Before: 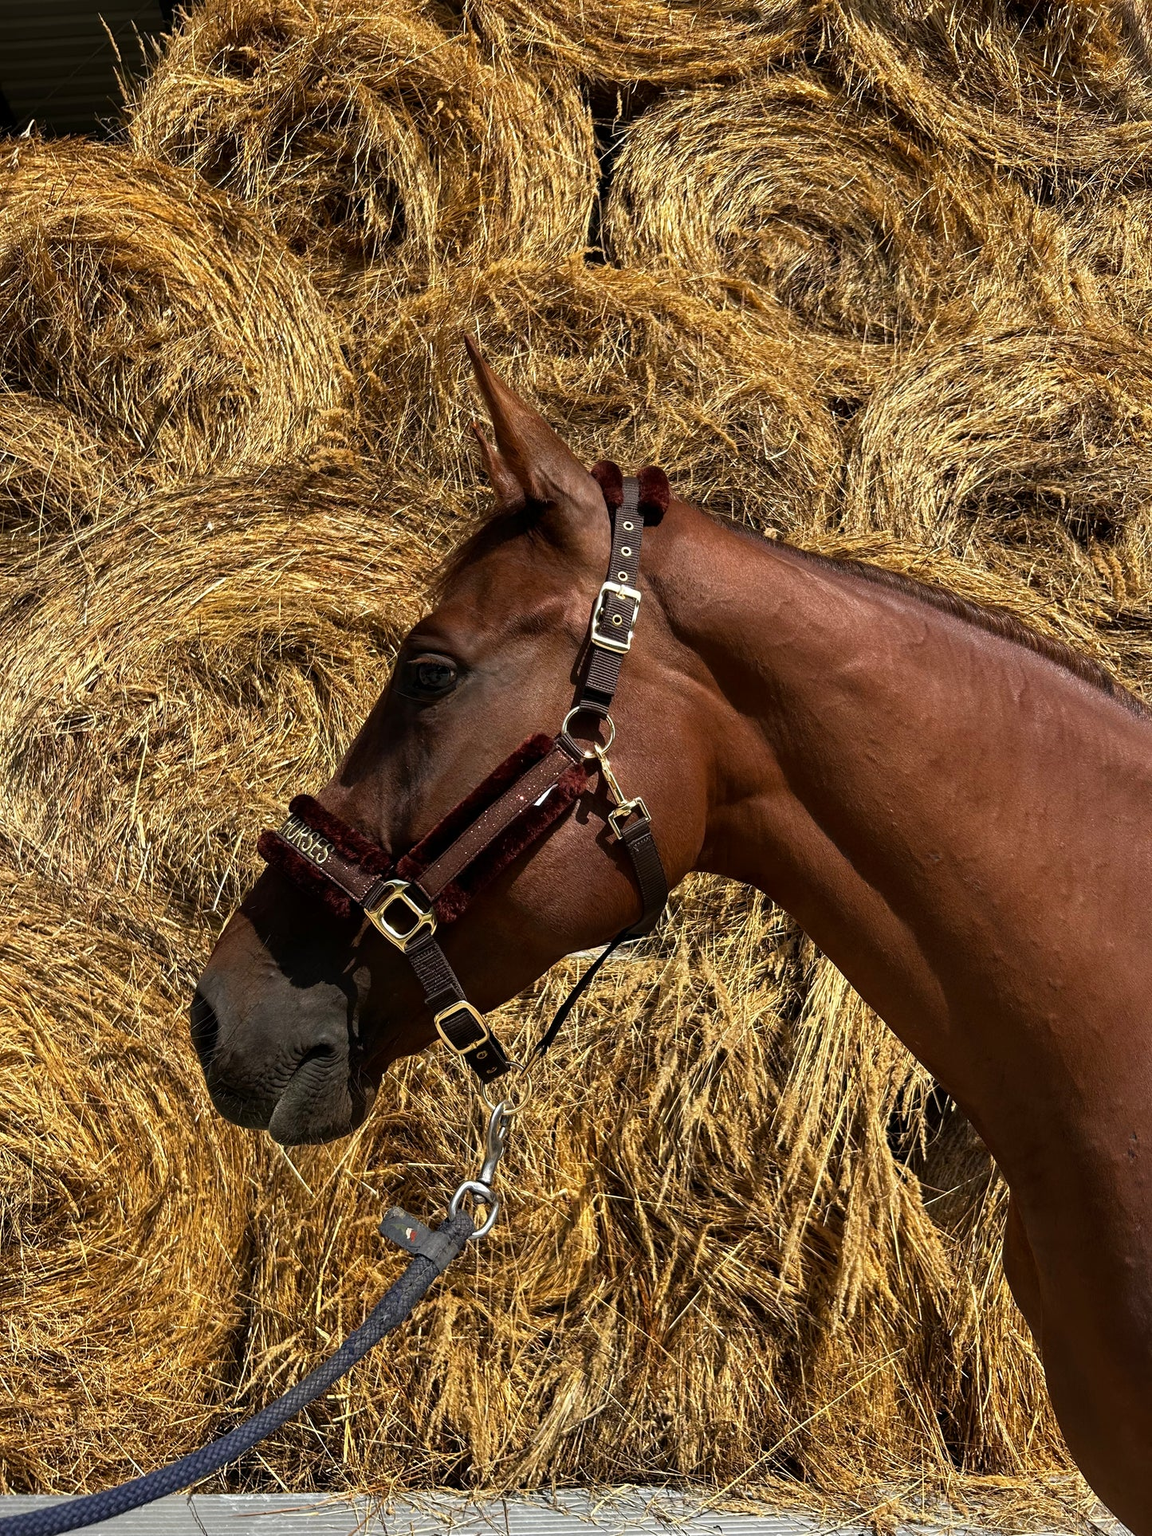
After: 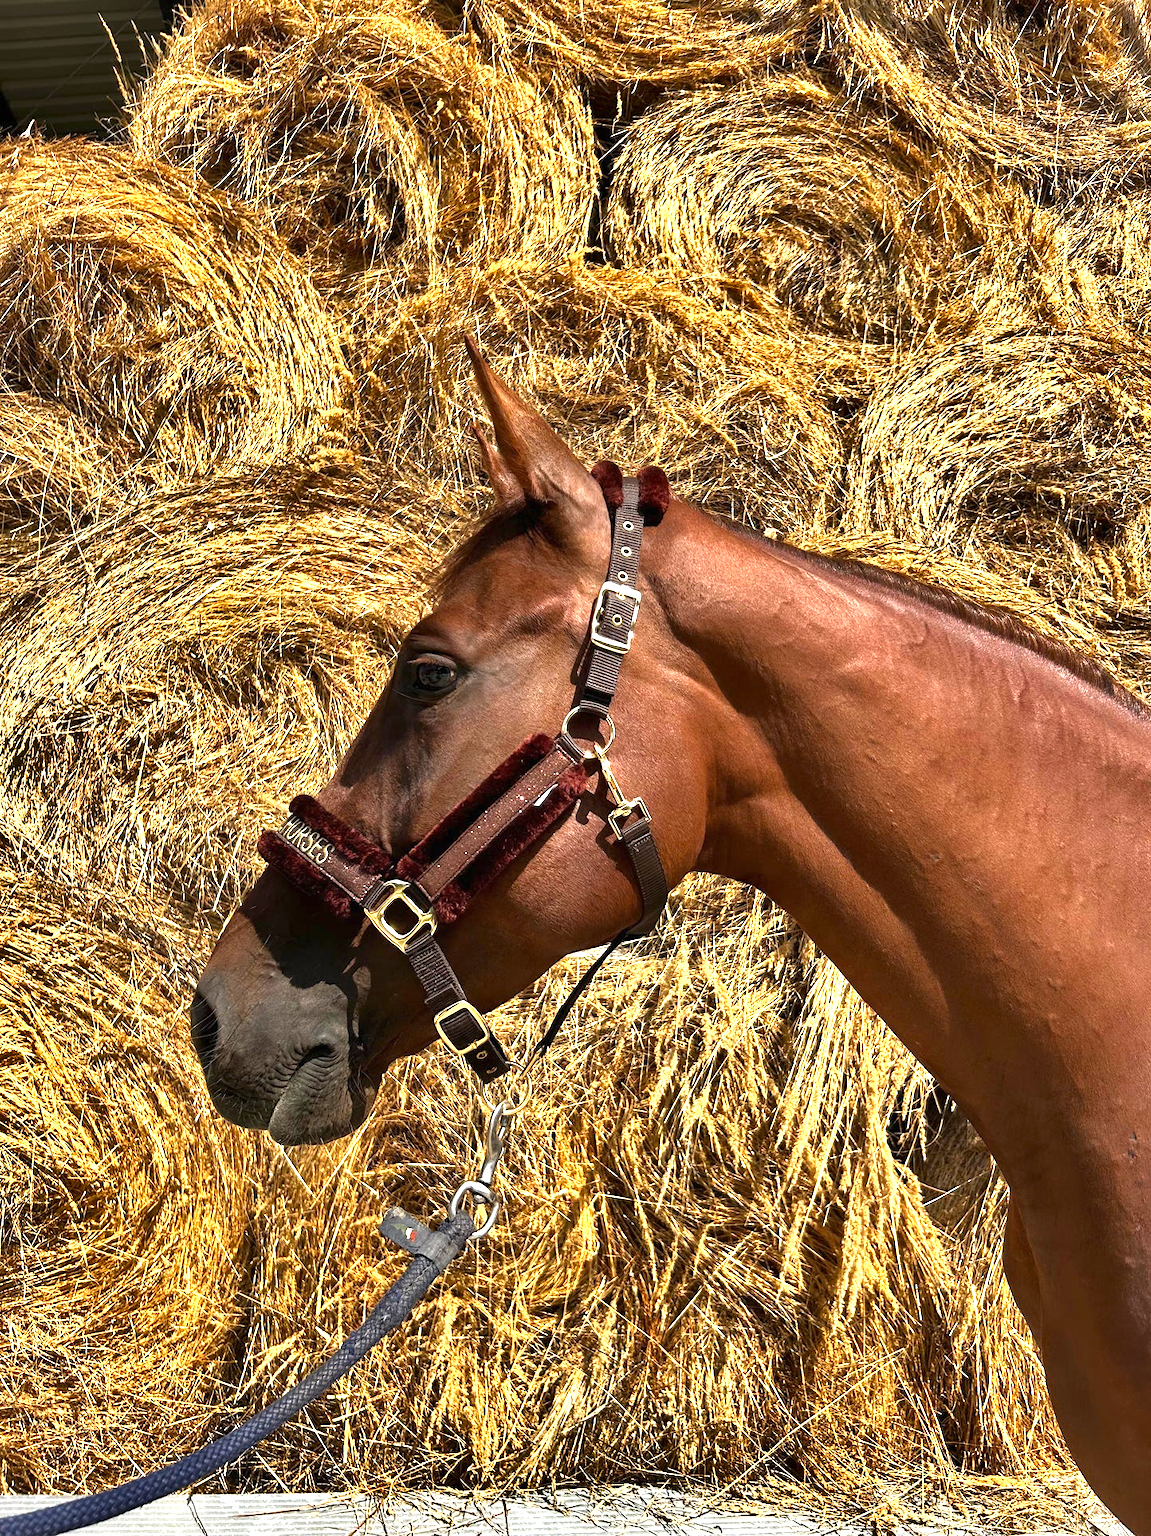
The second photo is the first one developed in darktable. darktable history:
shadows and highlights: white point adjustment -3.64, highlights -63.34, highlights color adjustment 42%, soften with gaussian
exposure: black level correction 0, exposure 1.5 EV, compensate exposure bias true, compensate highlight preservation false
